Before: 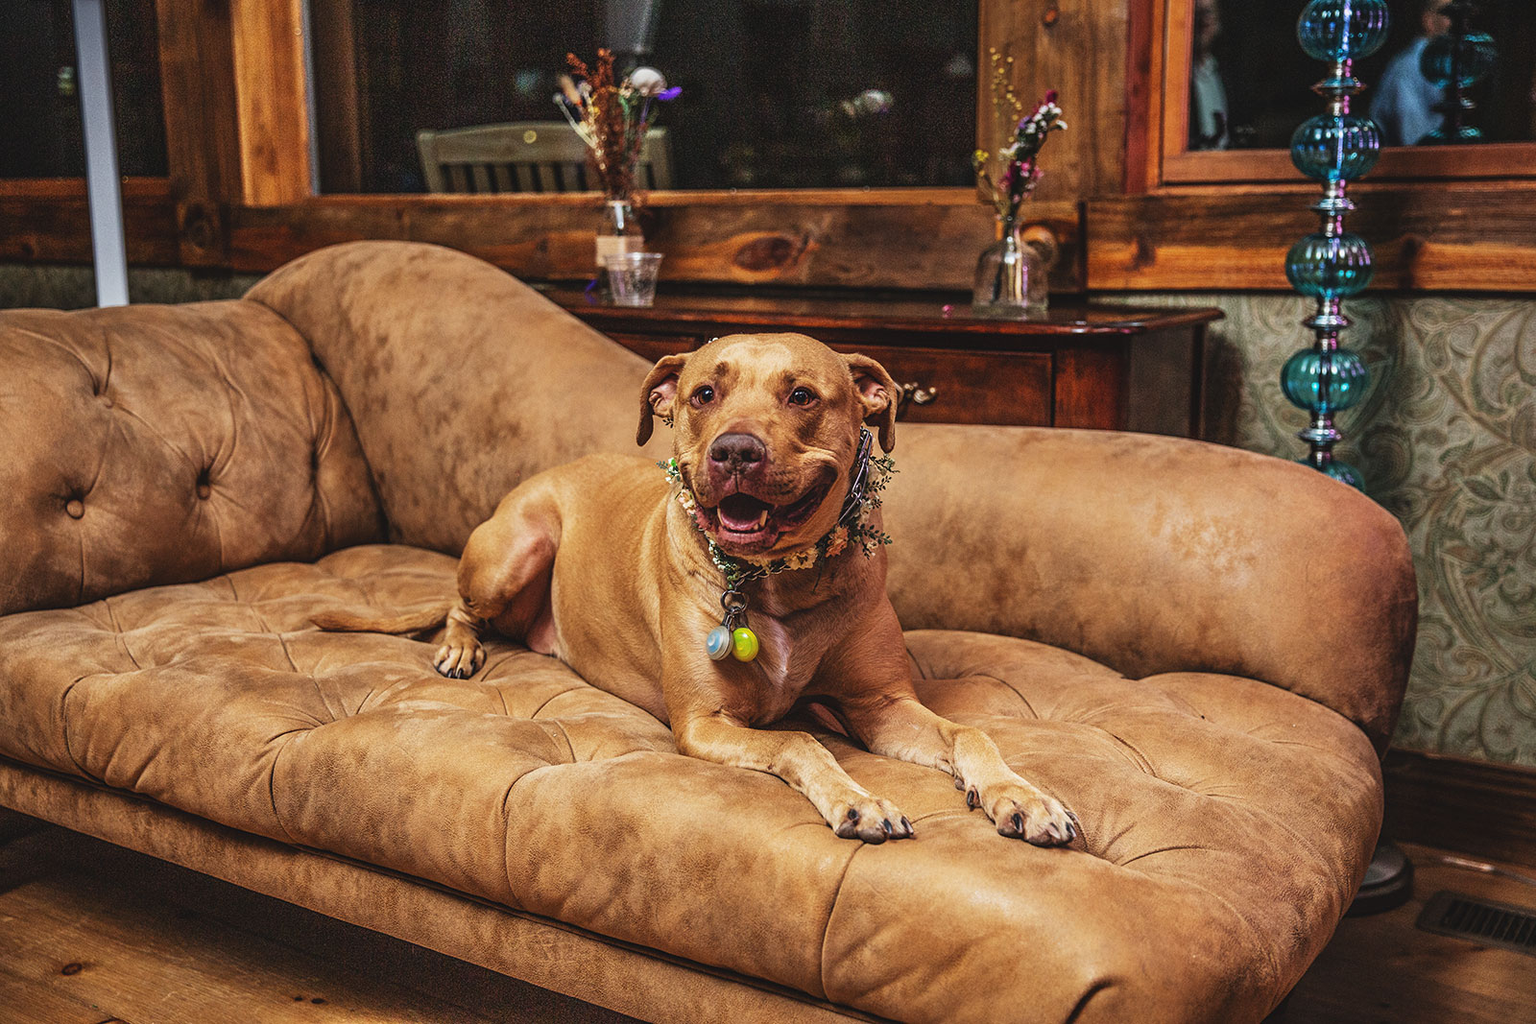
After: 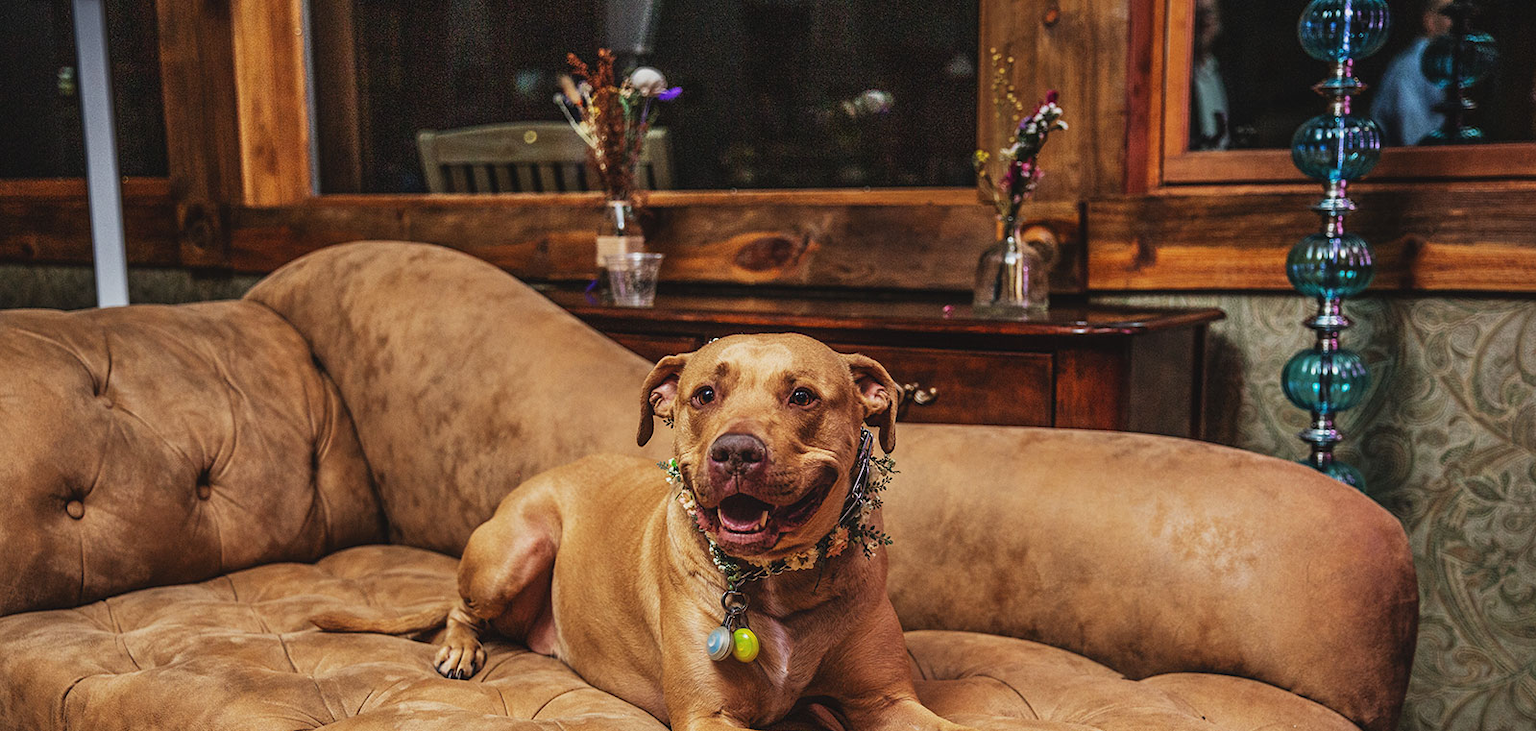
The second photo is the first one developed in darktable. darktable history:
exposure: black level correction 0.001, exposure -0.125 EV, compensate exposure bias true, compensate highlight preservation false
crop: bottom 28.576%
